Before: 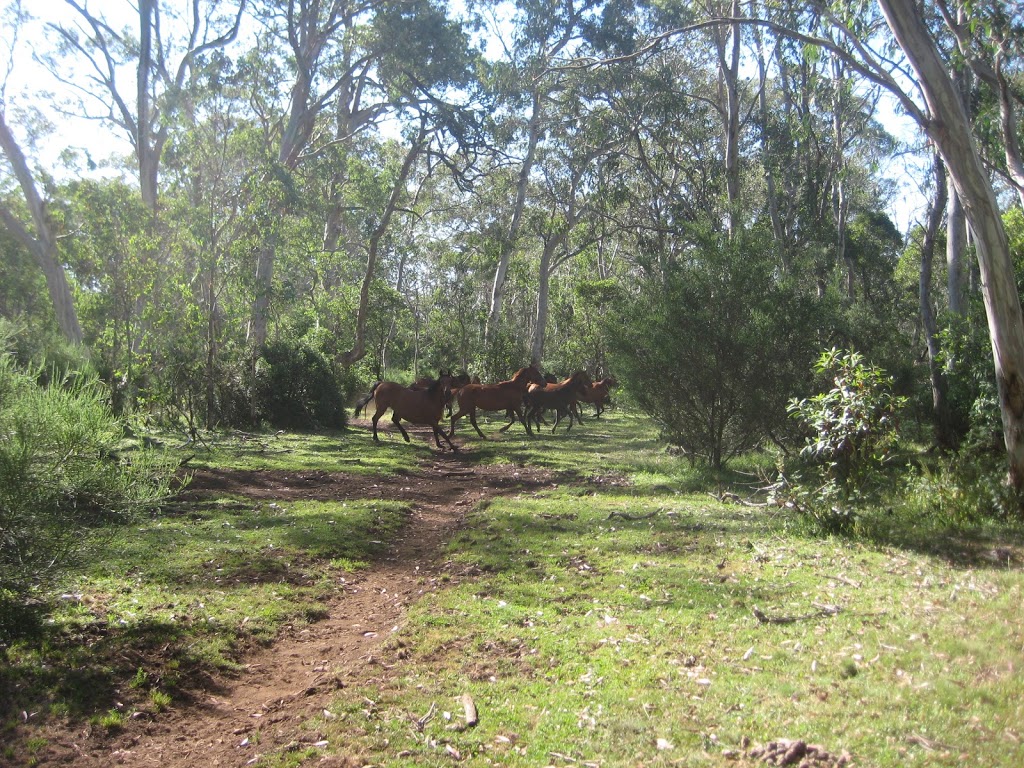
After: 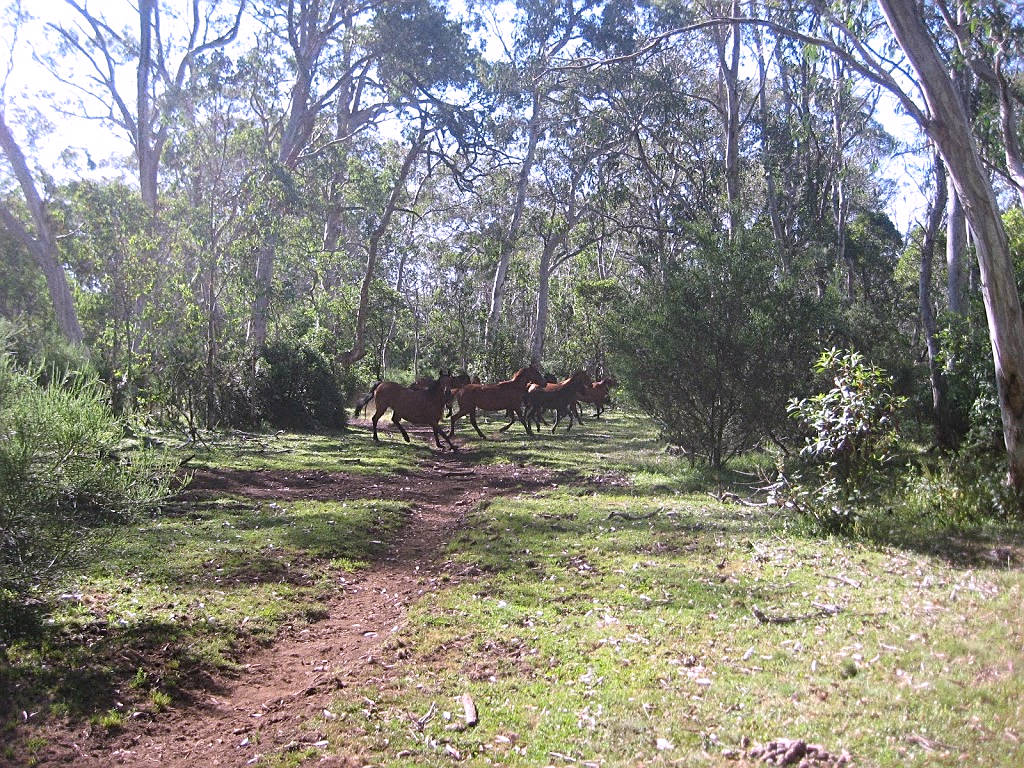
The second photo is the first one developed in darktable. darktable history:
sharpen: on, module defaults
white balance: red 1.042, blue 1.17
grain: coarseness 0.47 ISO
